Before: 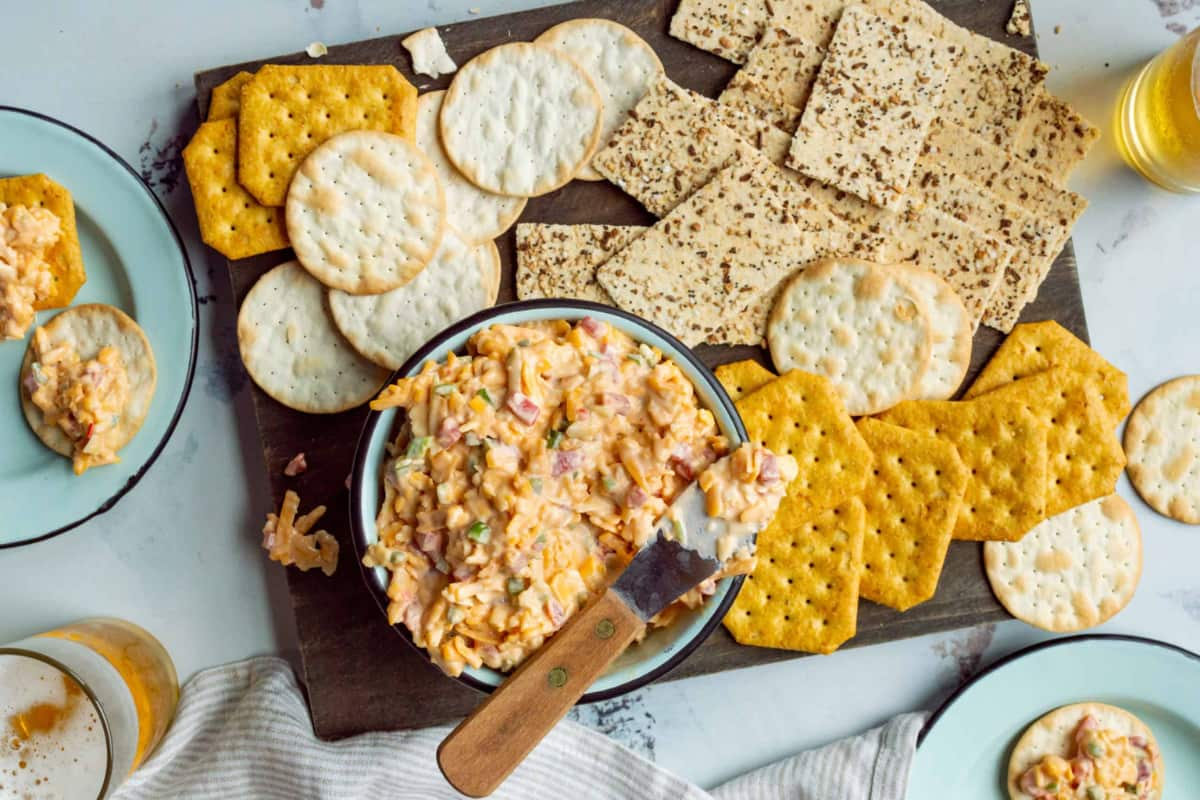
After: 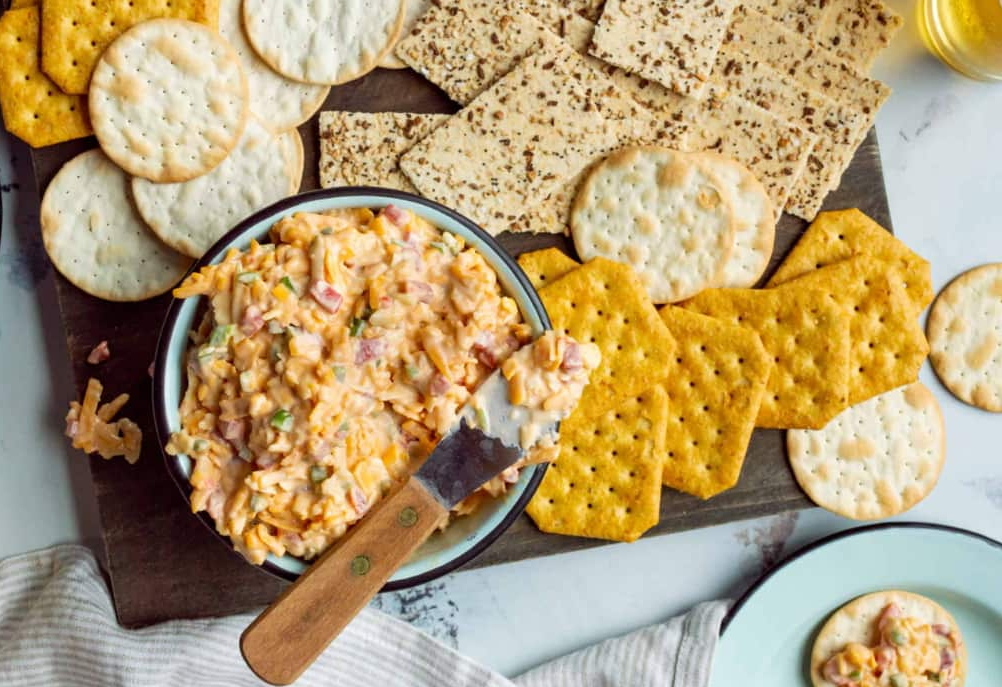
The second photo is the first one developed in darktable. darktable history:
crop: left 16.428%, top 14.123%
